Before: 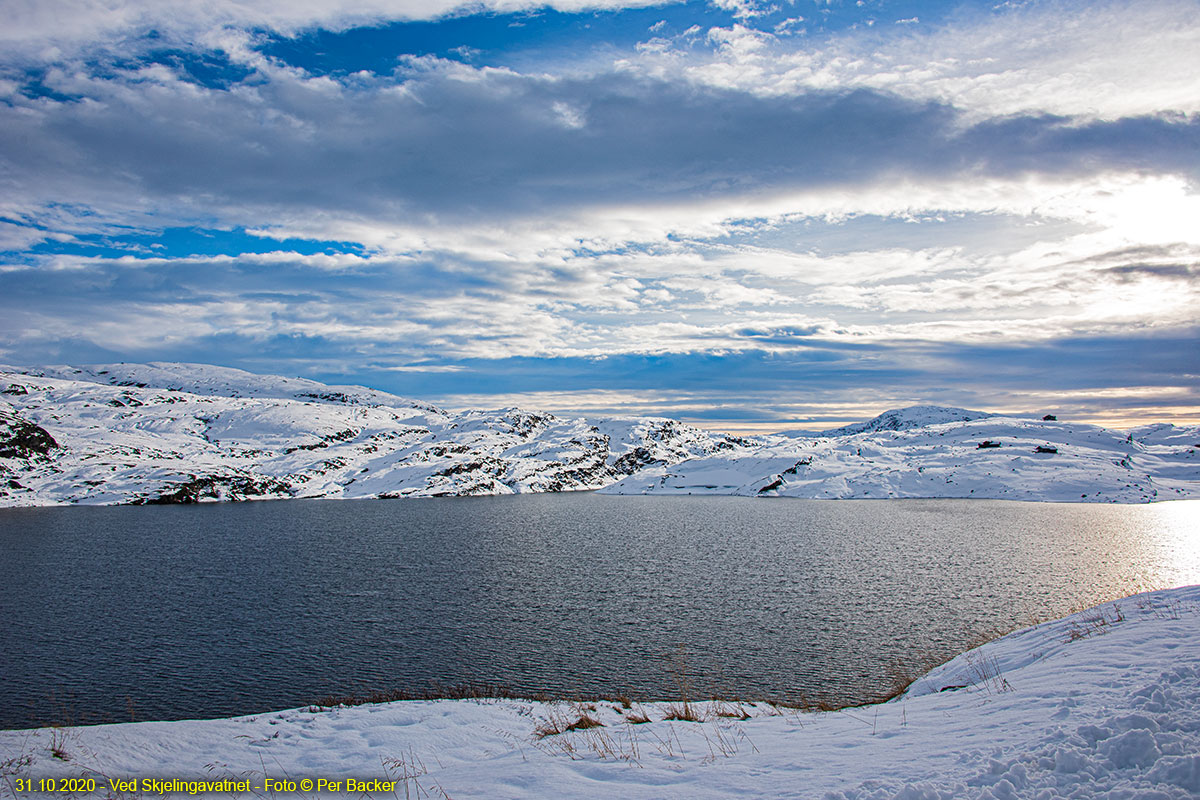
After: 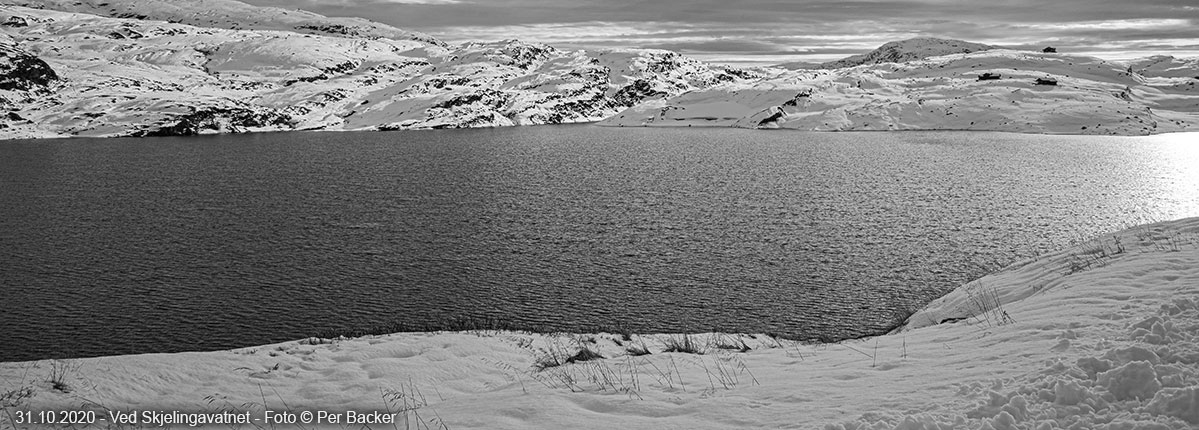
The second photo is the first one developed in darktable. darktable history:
contrast brightness saturation: saturation 0.13
monochrome: on, module defaults
crop and rotate: top 46.237%
